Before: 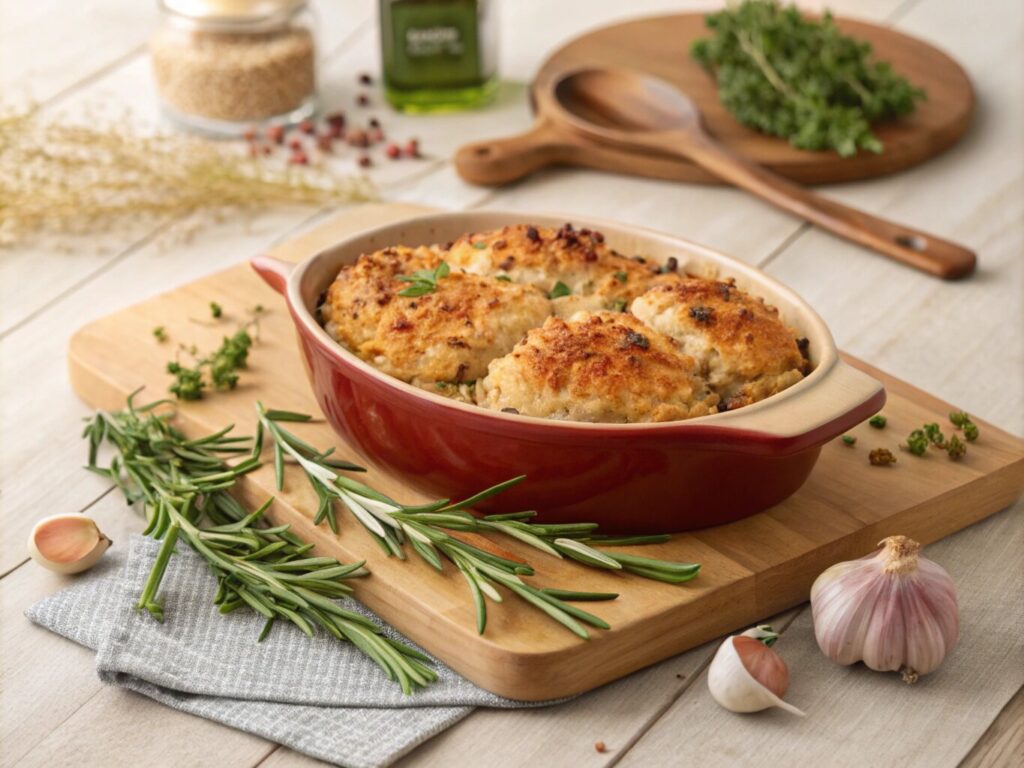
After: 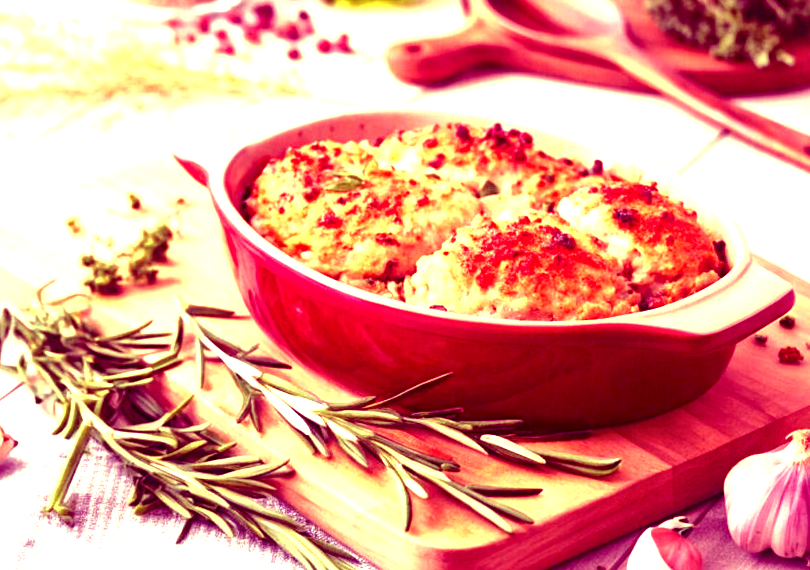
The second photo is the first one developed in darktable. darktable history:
tone equalizer: on, module defaults
color balance: mode lift, gamma, gain (sRGB), lift [1, 1, 0.101, 1]
exposure: black level correction 0, exposure 1.55 EV, compensate exposure bias true, compensate highlight preservation false
local contrast: mode bilateral grid, contrast 20, coarseness 50, detail 141%, midtone range 0.2
rotate and perspective: rotation 0.679°, lens shift (horizontal) 0.136, crop left 0.009, crop right 0.991, crop top 0.078, crop bottom 0.95
crop and rotate: left 10.071%, top 10.071%, right 10.02%, bottom 10.02%
white balance: red 1.127, blue 0.943
